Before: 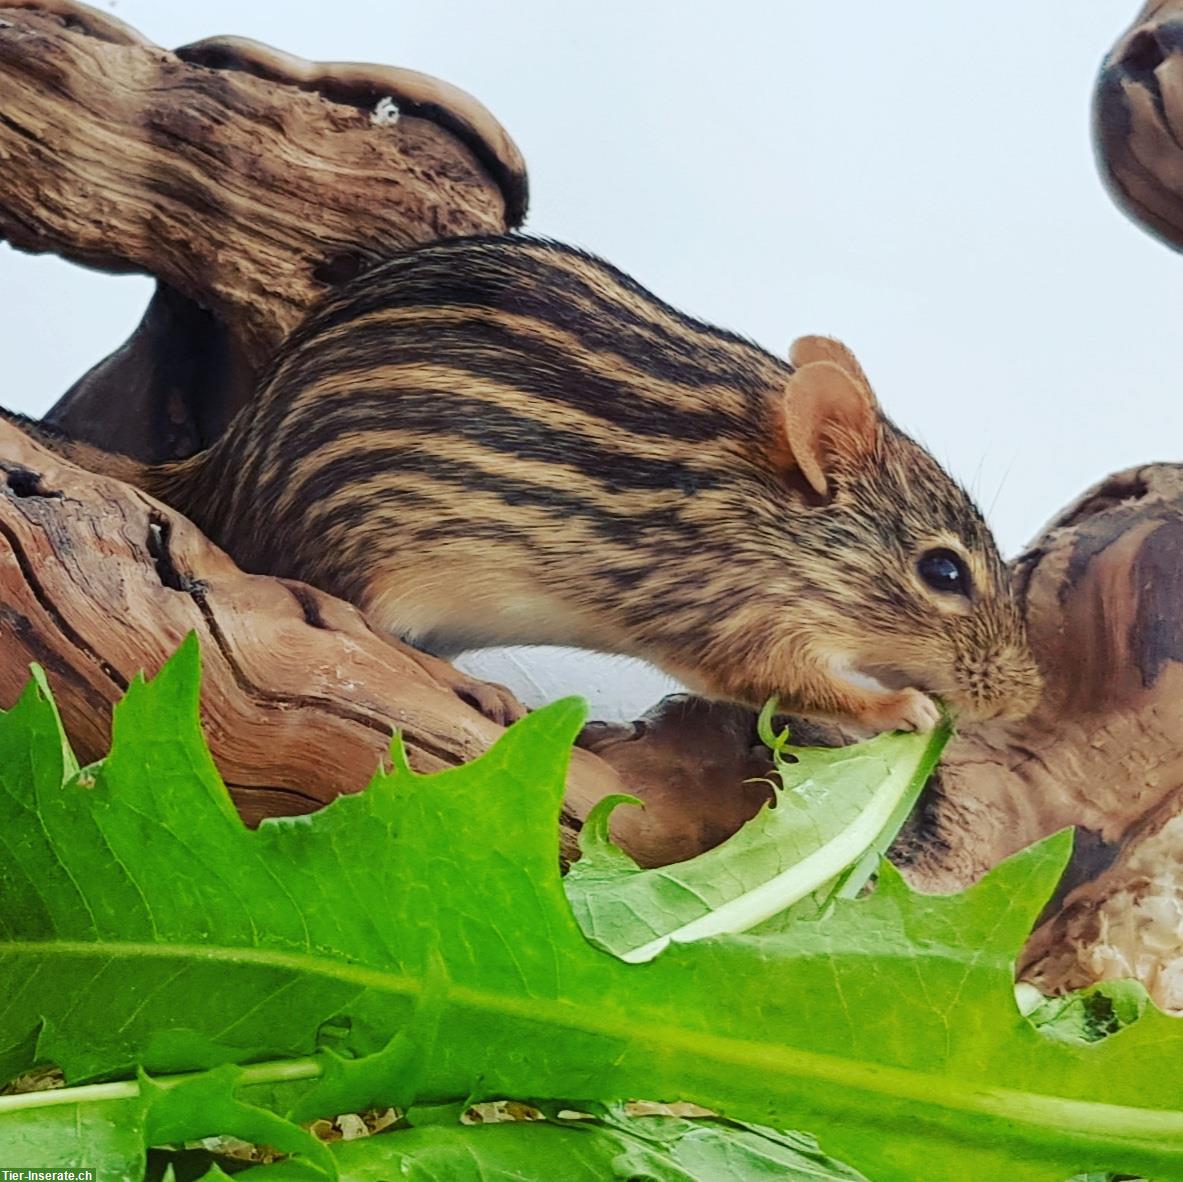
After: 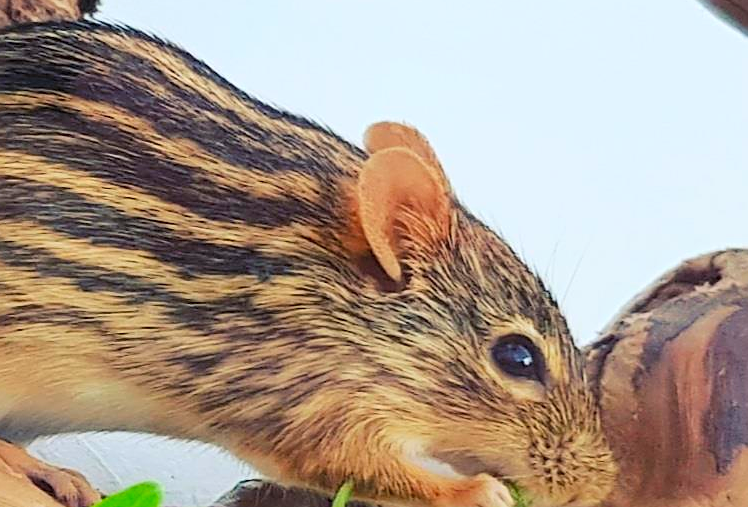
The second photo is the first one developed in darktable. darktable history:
contrast brightness saturation: contrast 0.068, brightness 0.173, saturation 0.401
crop: left 36.089%, top 18.177%, right 0.674%, bottom 38.871%
sharpen: on, module defaults
